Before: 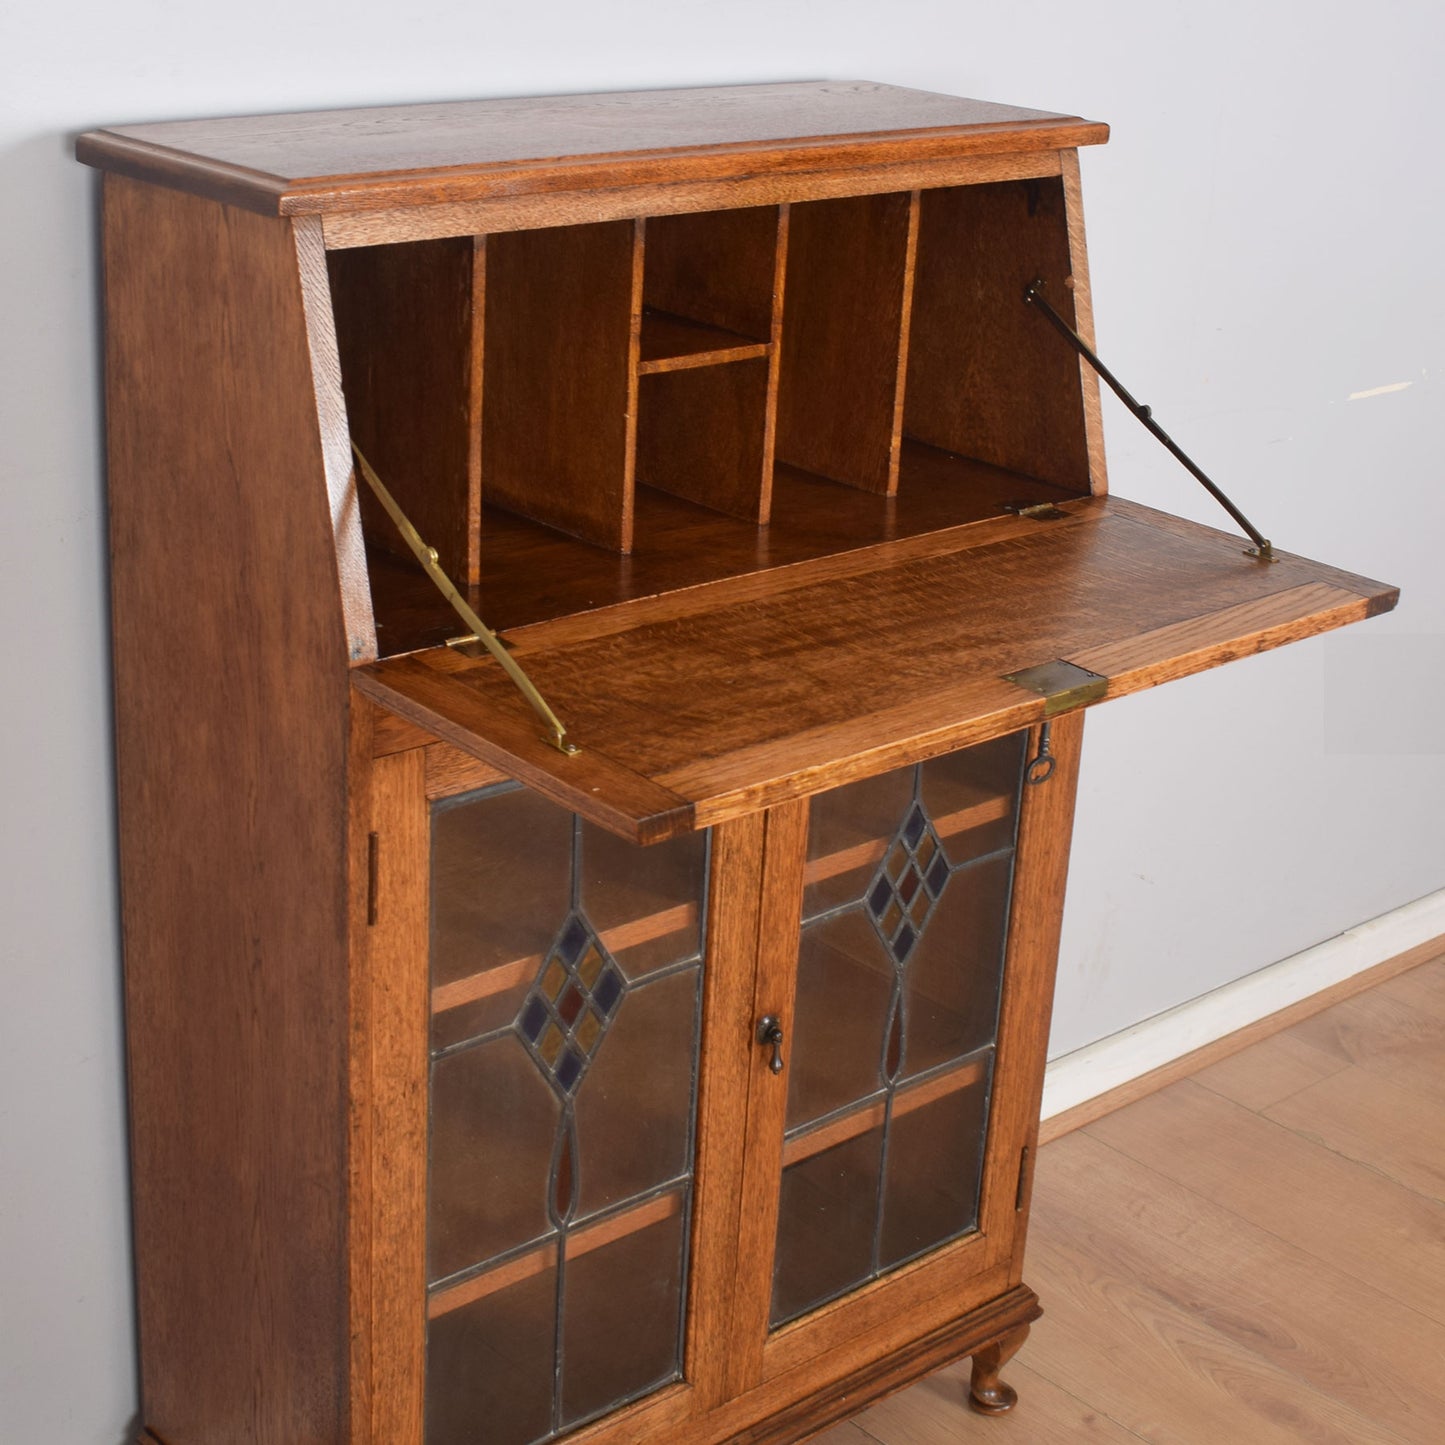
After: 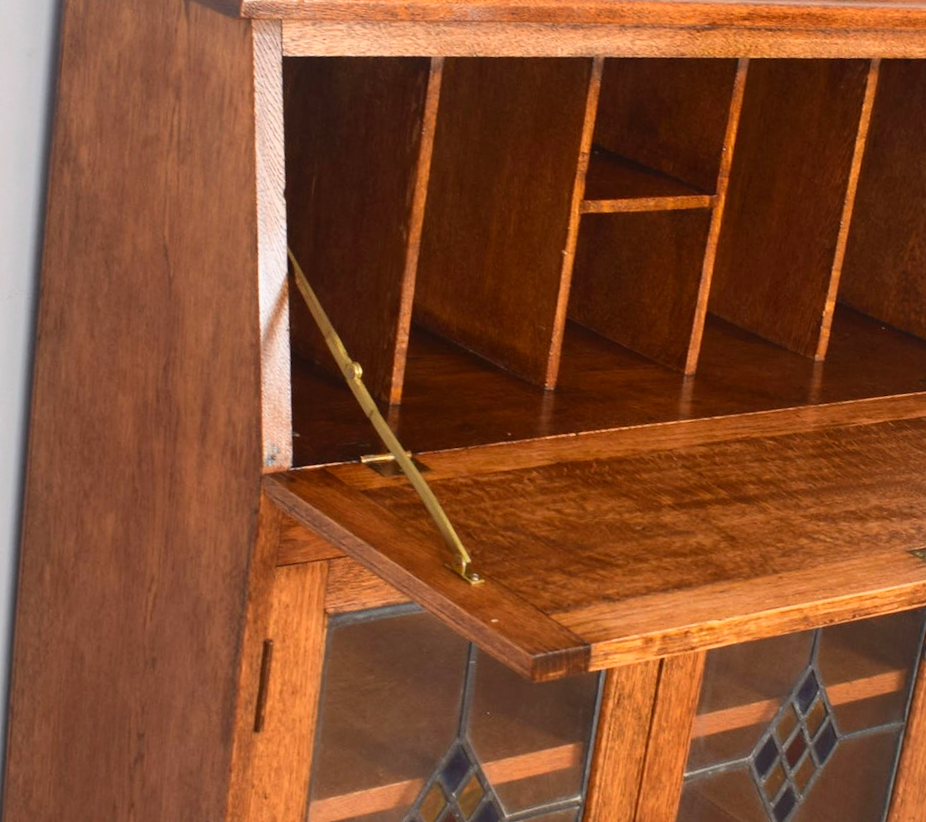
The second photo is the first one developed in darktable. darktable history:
crop and rotate: angle -6.06°, left 2.265%, top 6.872%, right 27.185%, bottom 30.483%
contrast brightness saturation: contrast 0.199, brightness 0.165, saturation 0.228
